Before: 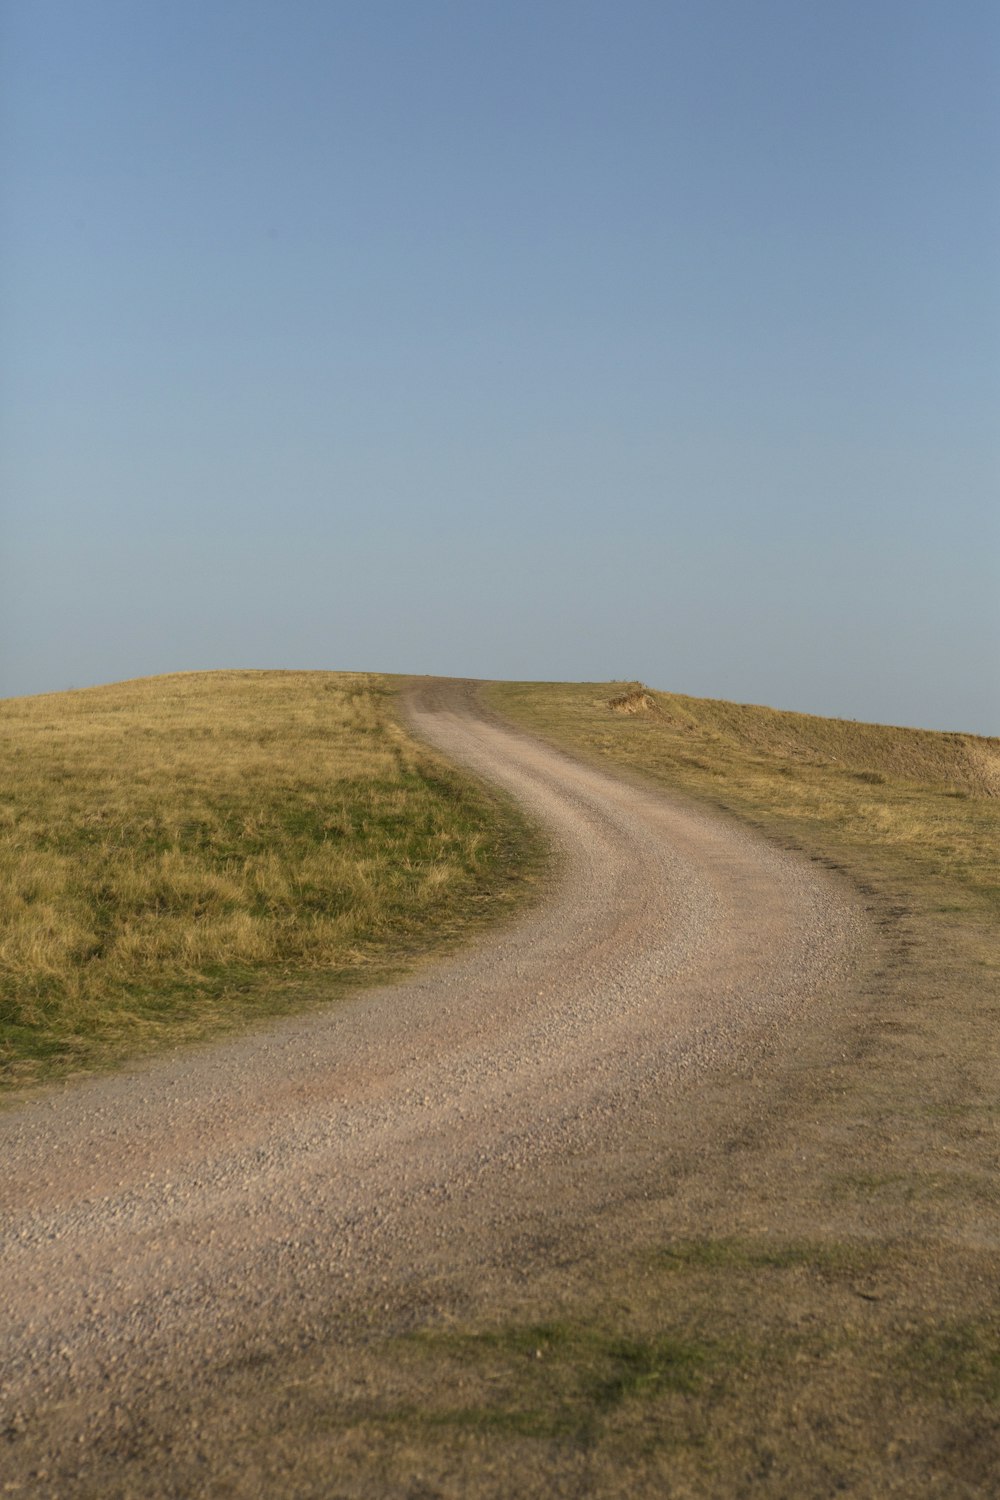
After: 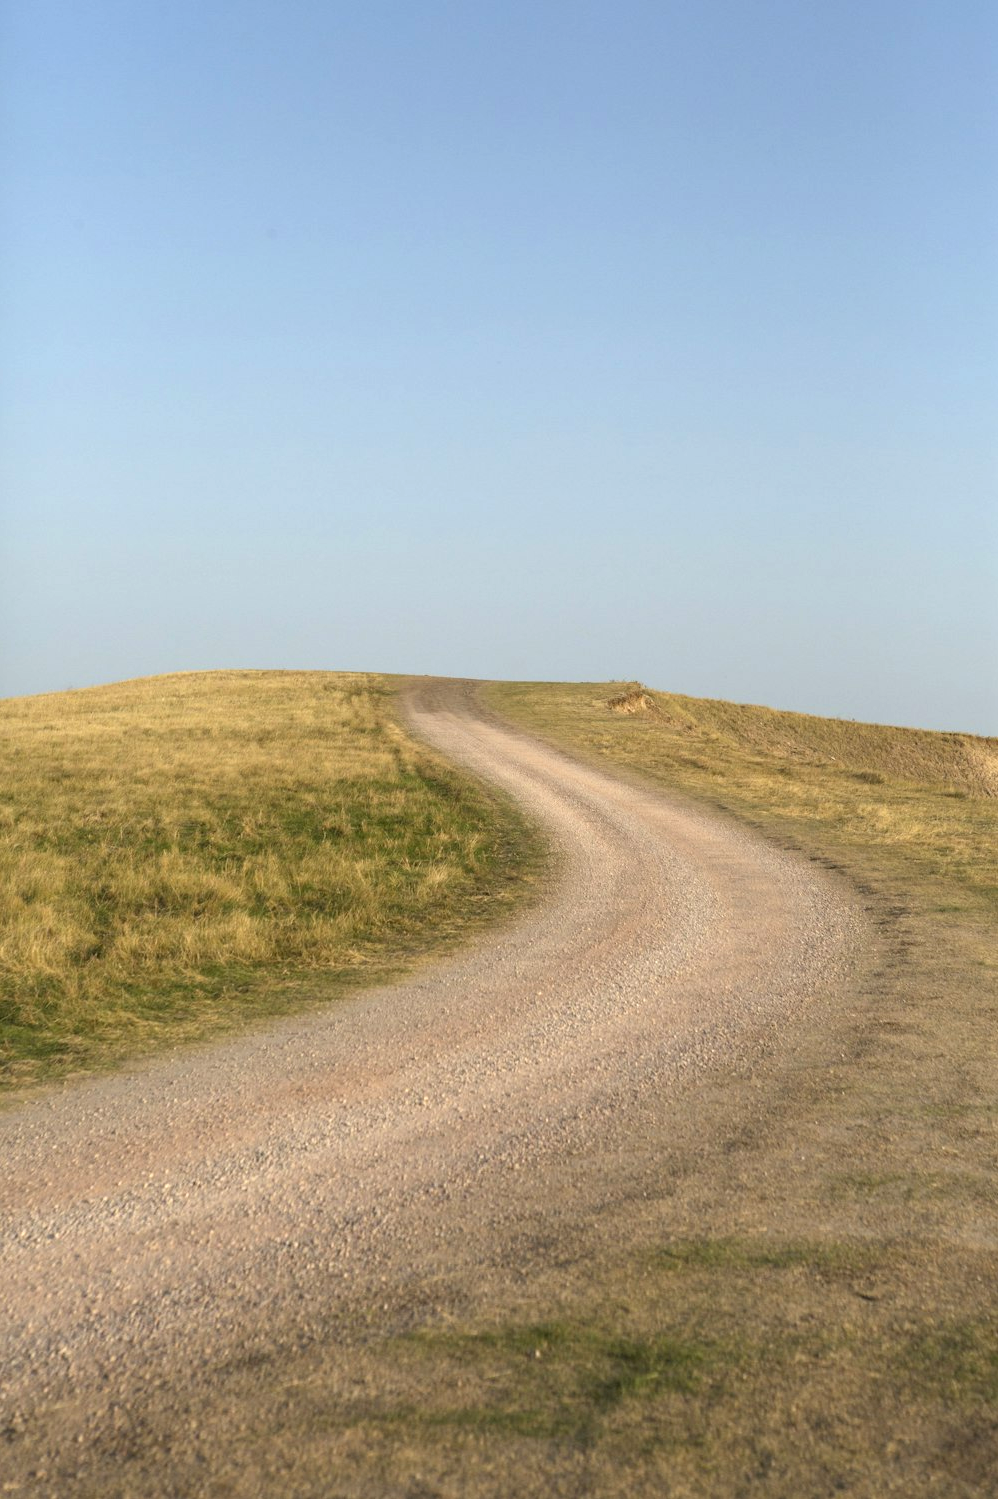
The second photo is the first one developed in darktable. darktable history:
crop and rotate: left 0.148%, bottom 0.003%
exposure: black level correction 0, exposure 0.7 EV, compensate exposure bias true, compensate highlight preservation false
